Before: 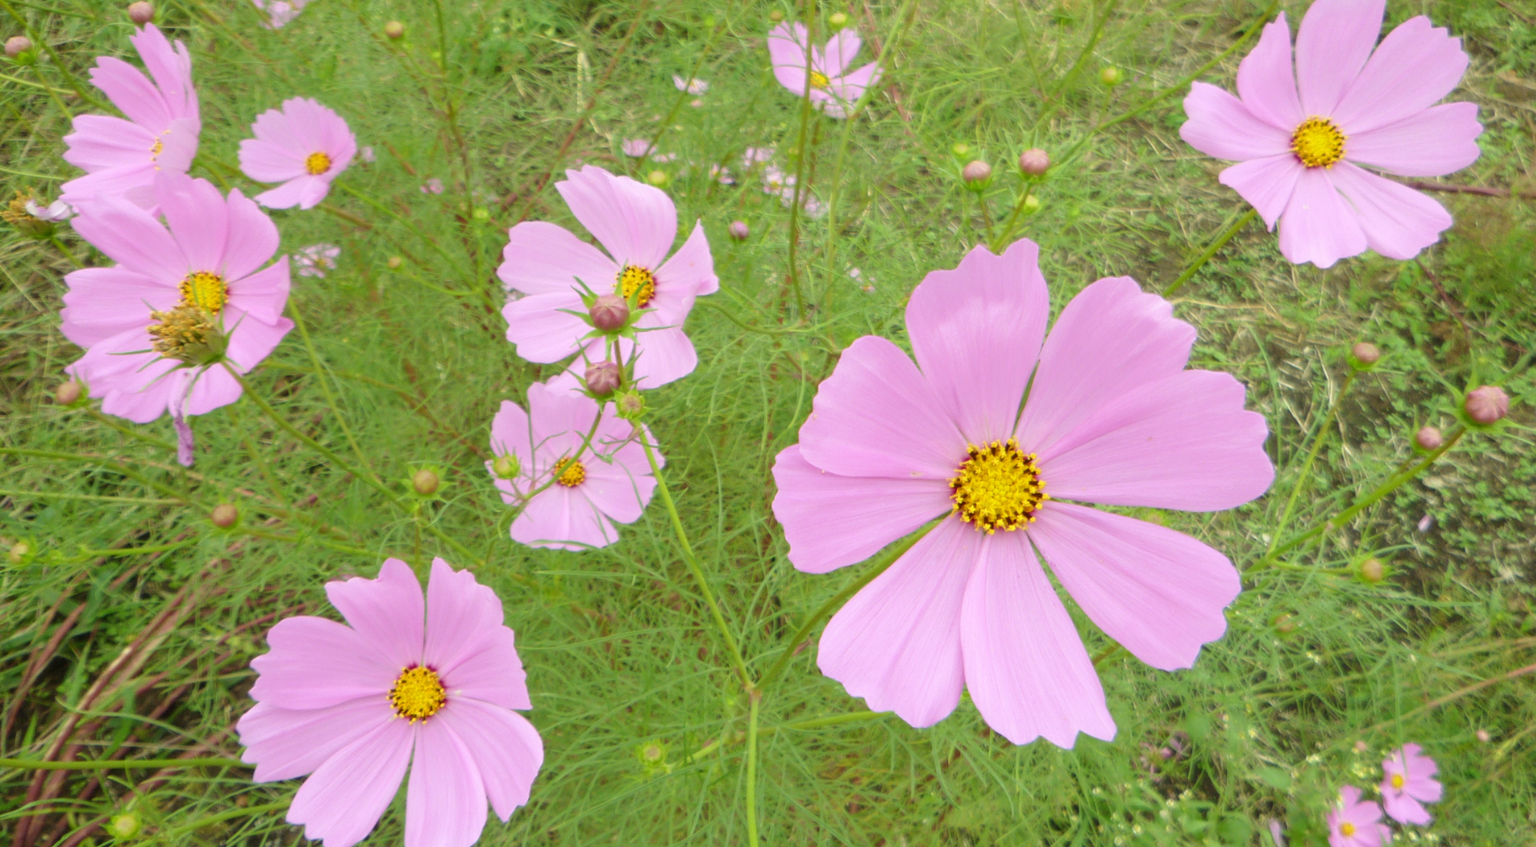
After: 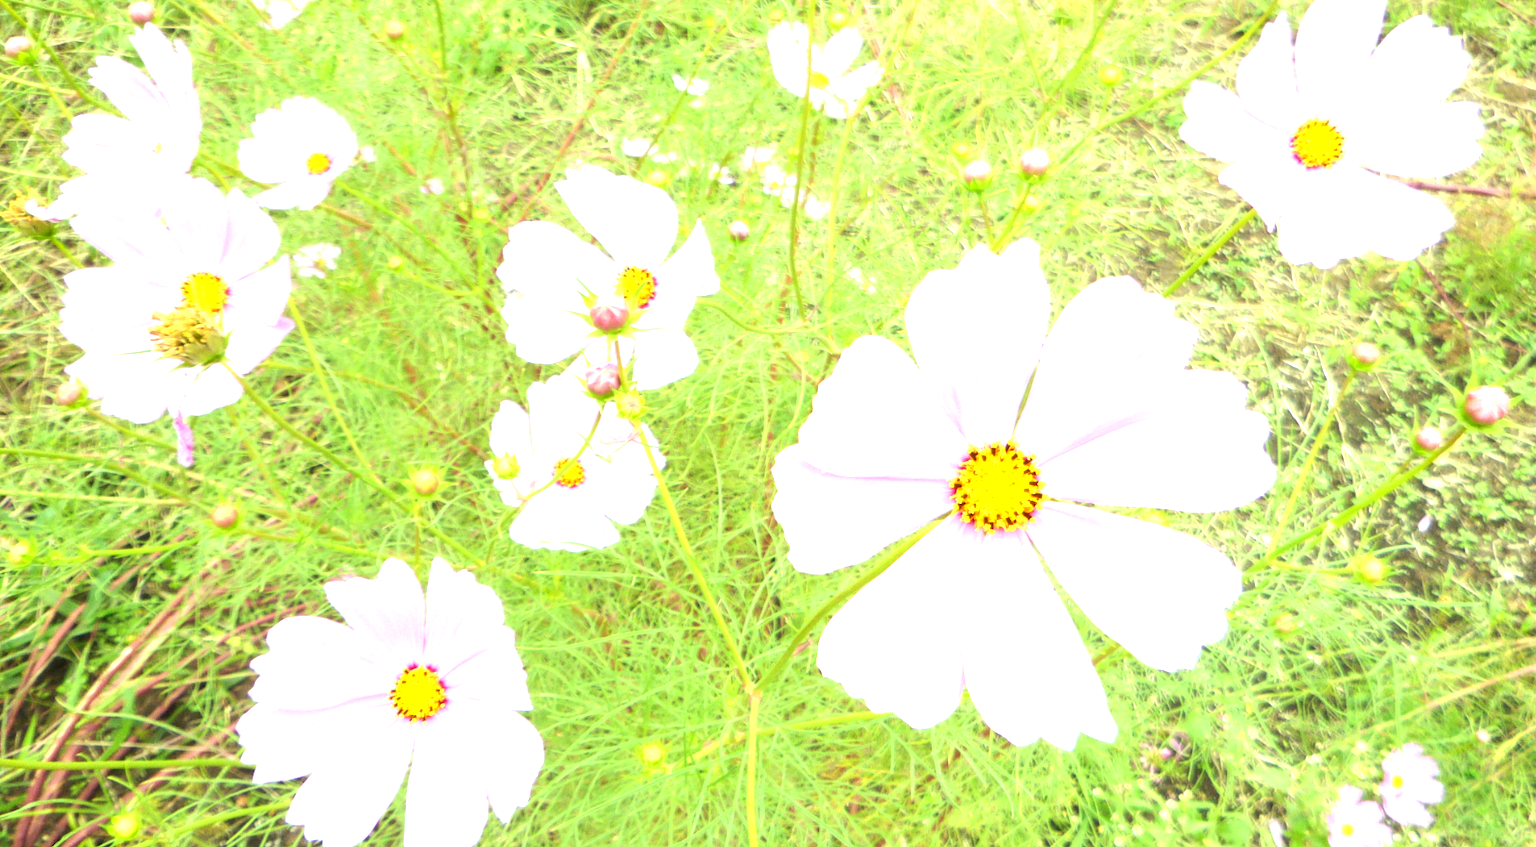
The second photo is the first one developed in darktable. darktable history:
exposure: black level correction 0.001, exposure 1.653 EV, compensate highlight preservation false
